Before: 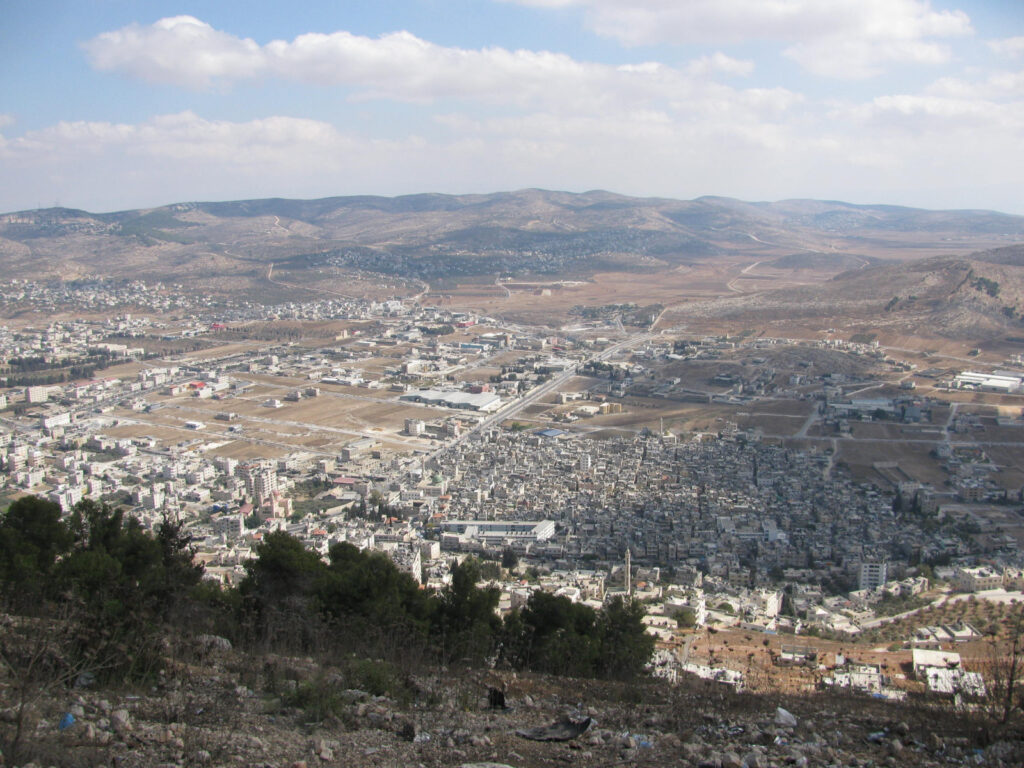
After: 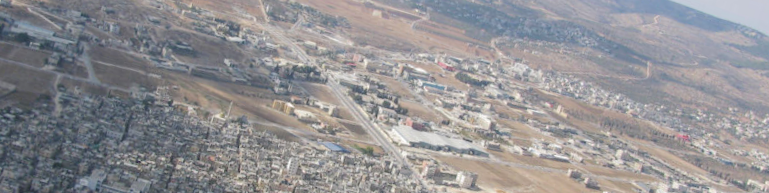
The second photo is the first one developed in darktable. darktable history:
crop and rotate: angle 16.12°, top 30.835%, bottom 35.653%
base curve: curves: ch0 [(0, 0) (0.262, 0.32) (0.722, 0.705) (1, 1)]
